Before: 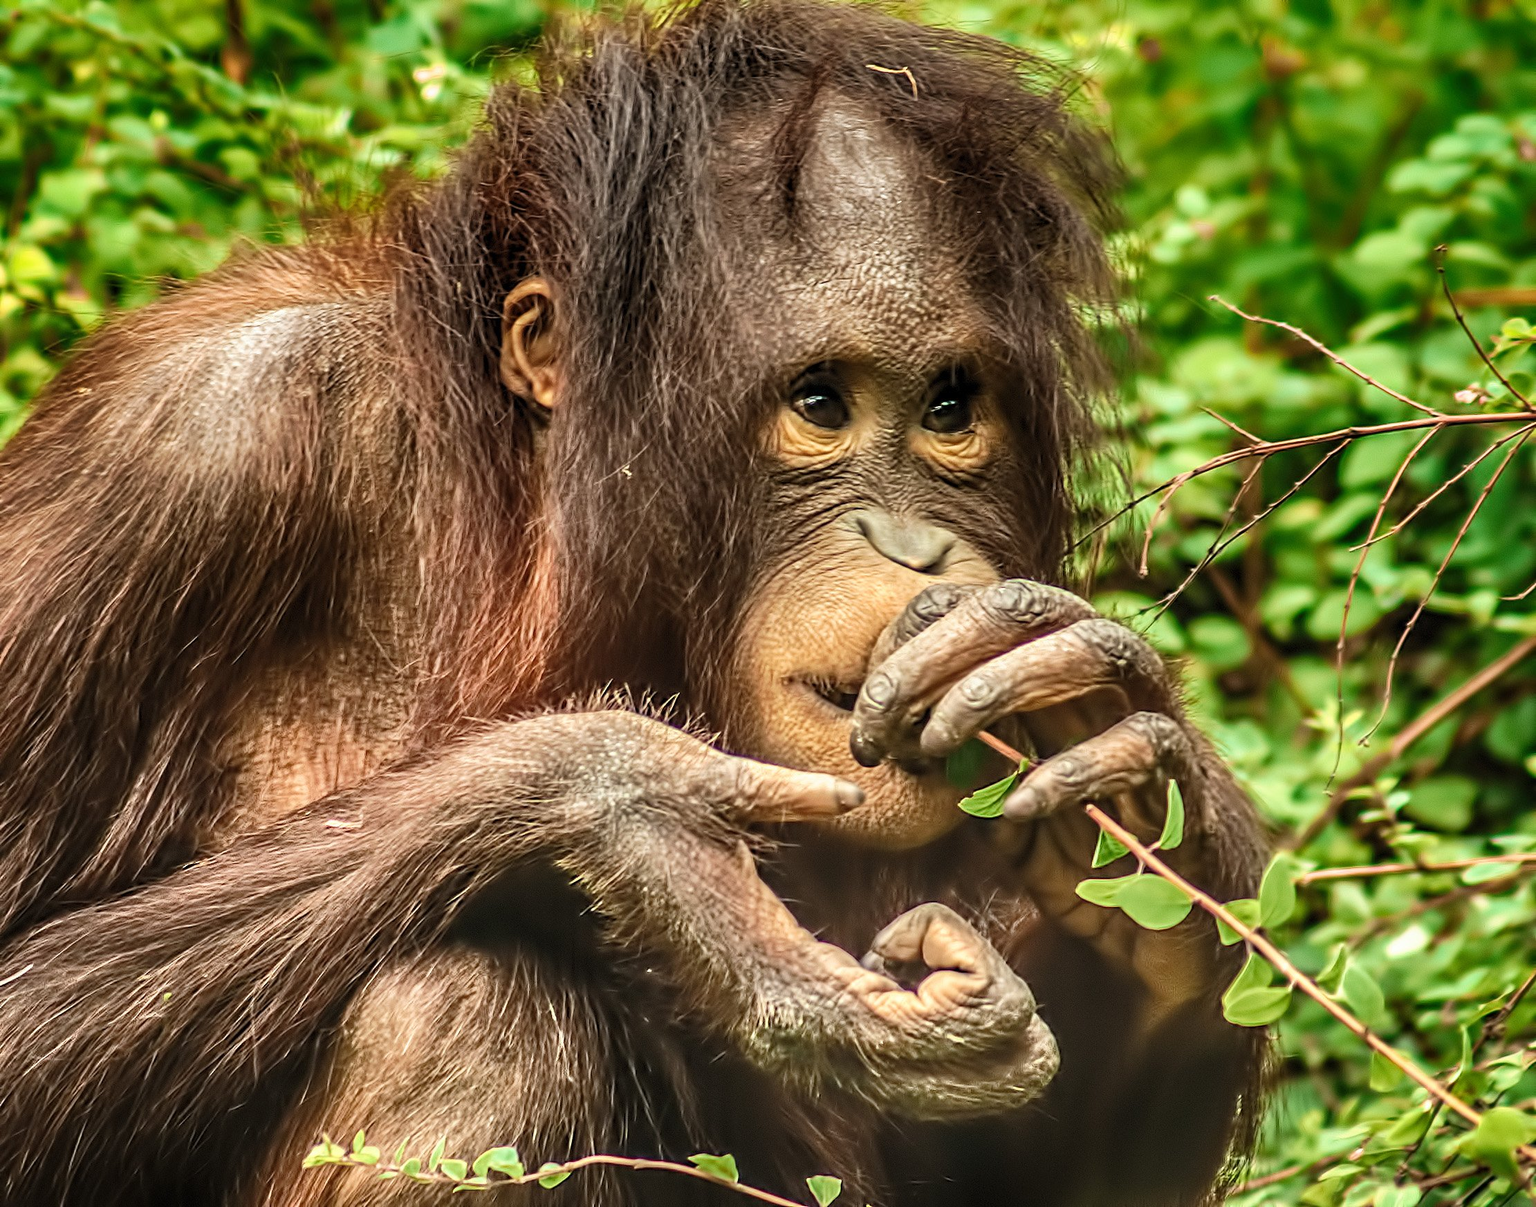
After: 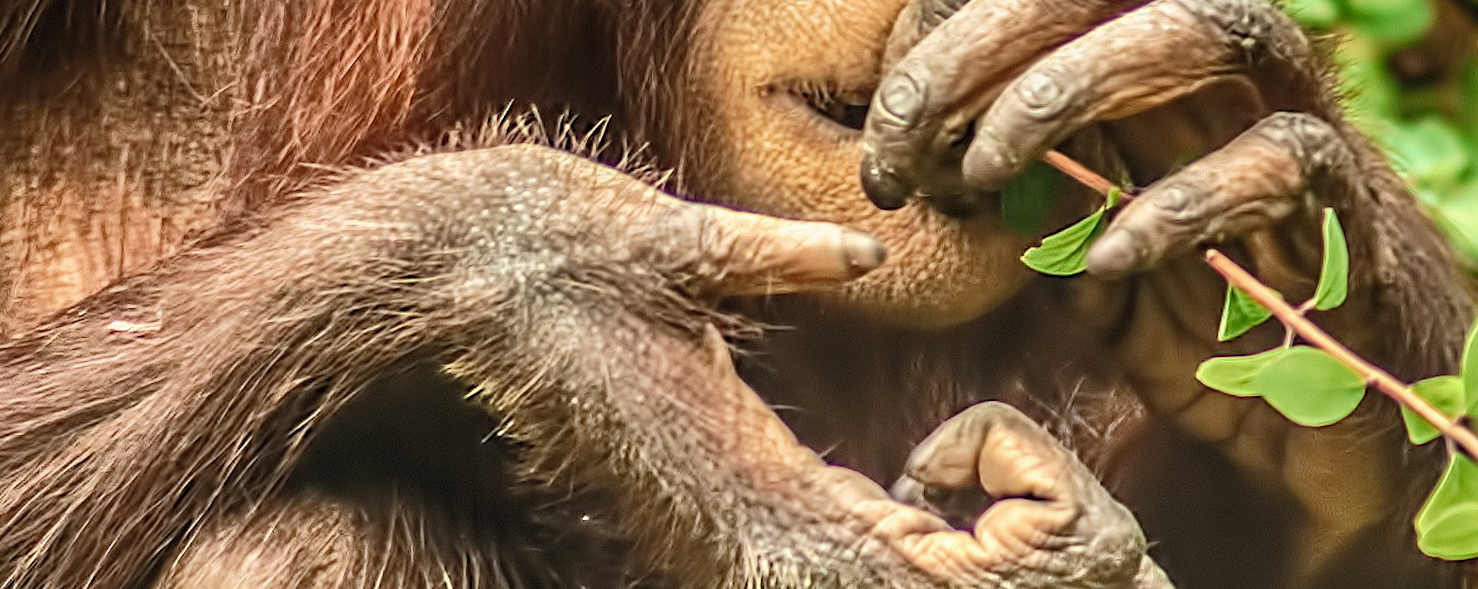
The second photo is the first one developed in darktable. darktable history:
rotate and perspective: rotation -2.56°, automatic cropping off
crop: left 18.091%, top 51.13%, right 17.525%, bottom 16.85%
shadows and highlights: shadows 25, highlights -25
